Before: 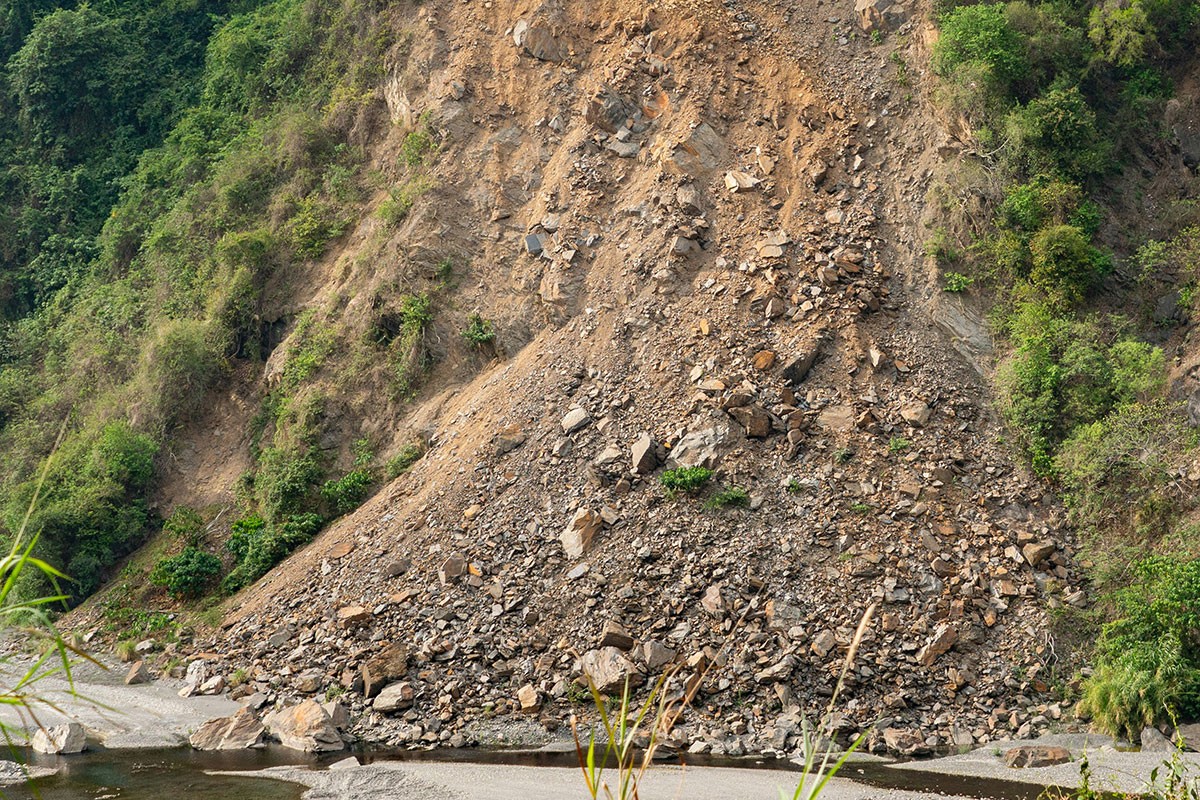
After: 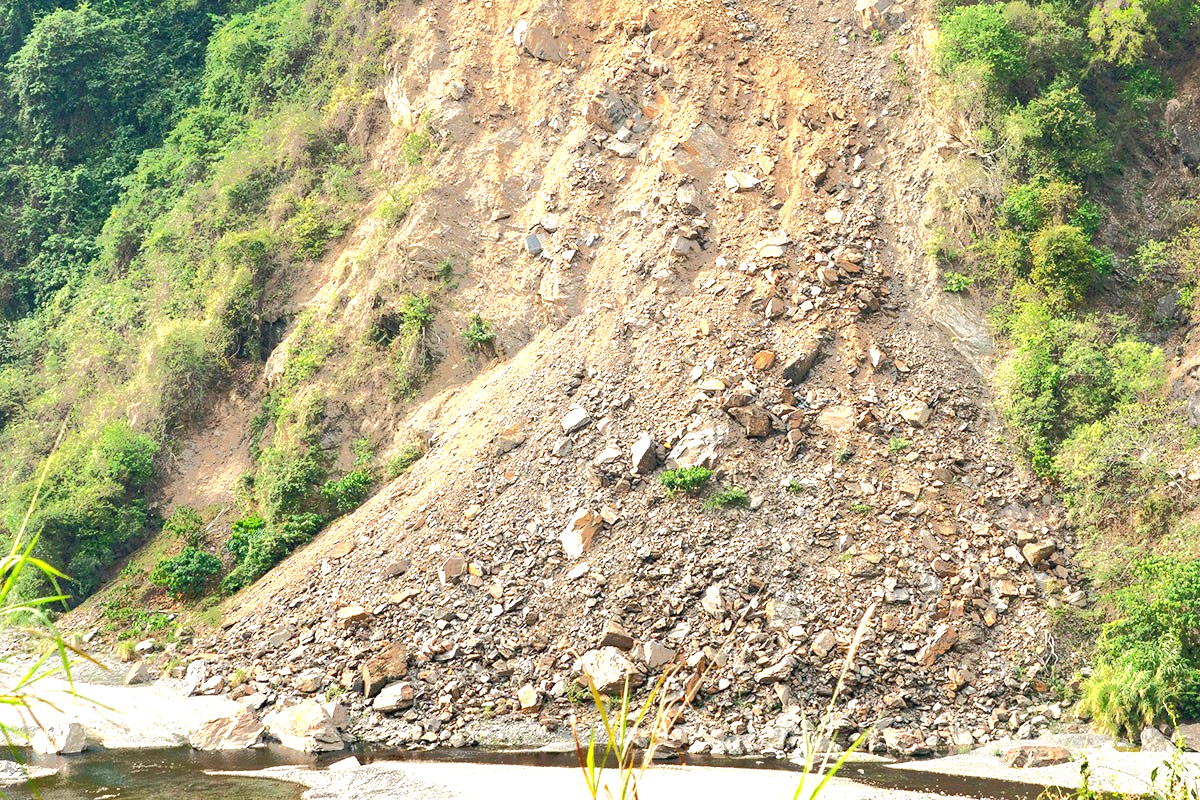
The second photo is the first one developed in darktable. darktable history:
tone equalizer: -7 EV -0.63 EV, -6 EV 1 EV, -5 EV -0.45 EV, -4 EV 0.43 EV, -3 EV 0.41 EV, -2 EV 0.15 EV, -1 EV -0.15 EV, +0 EV -0.39 EV, smoothing diameter 25%, edges refinement/feathering 10, preserve details guided filter
exposure: black level correction 0, exposure 1.675 EV, compensate exposure bias true, compensate highlight preservation false
